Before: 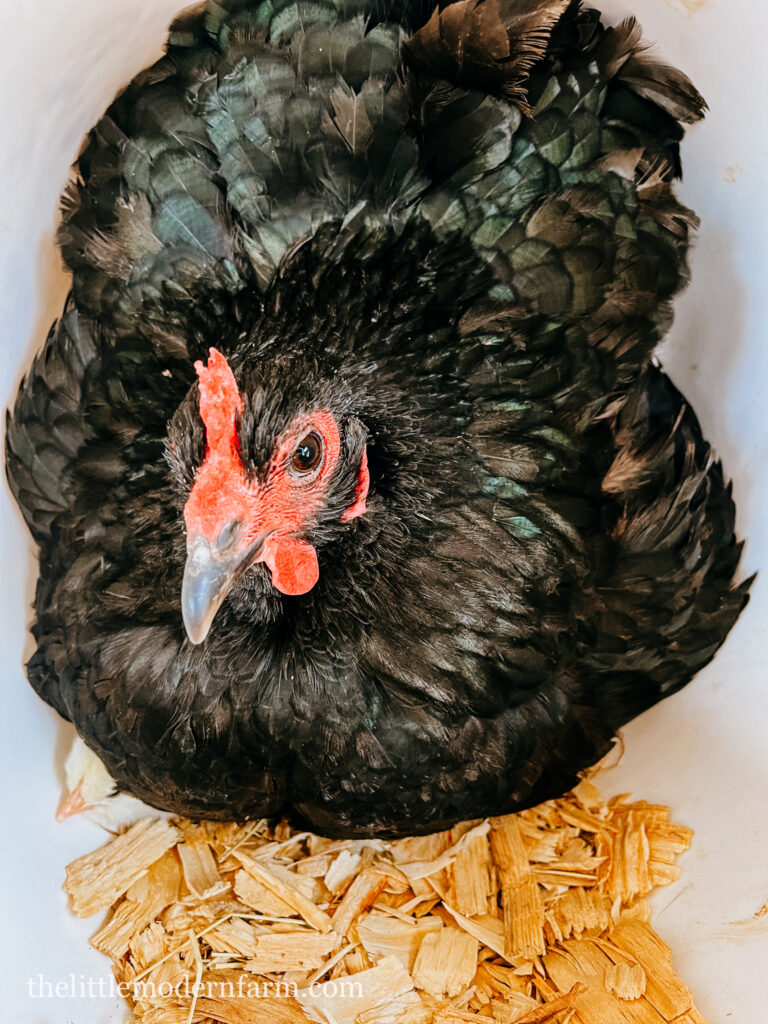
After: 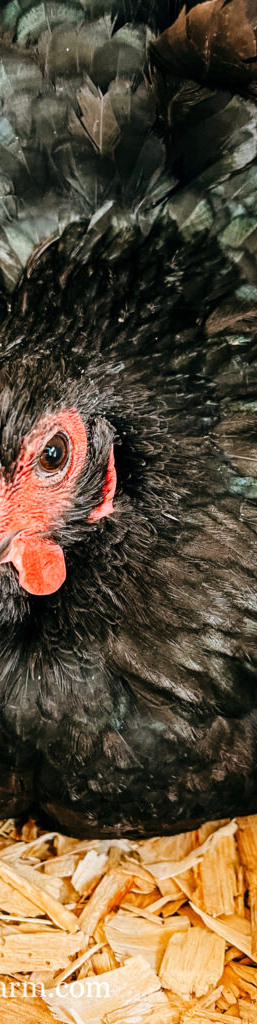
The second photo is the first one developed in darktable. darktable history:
crop: left 33.057%, right 33.419%
exposure: exposure 0.205 EV, compensate highlight preservation false
